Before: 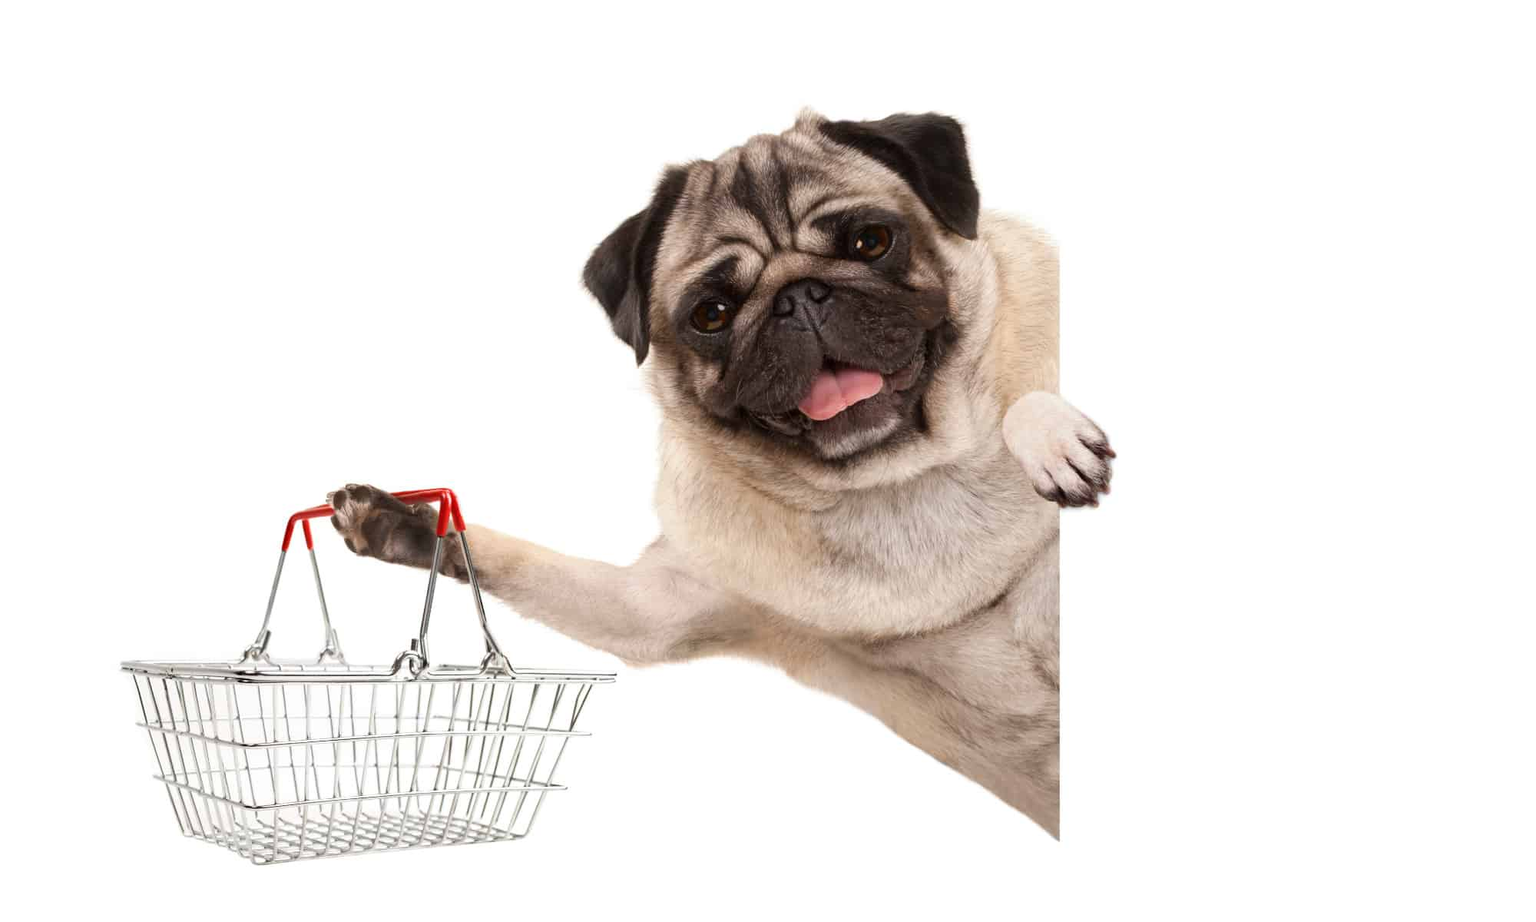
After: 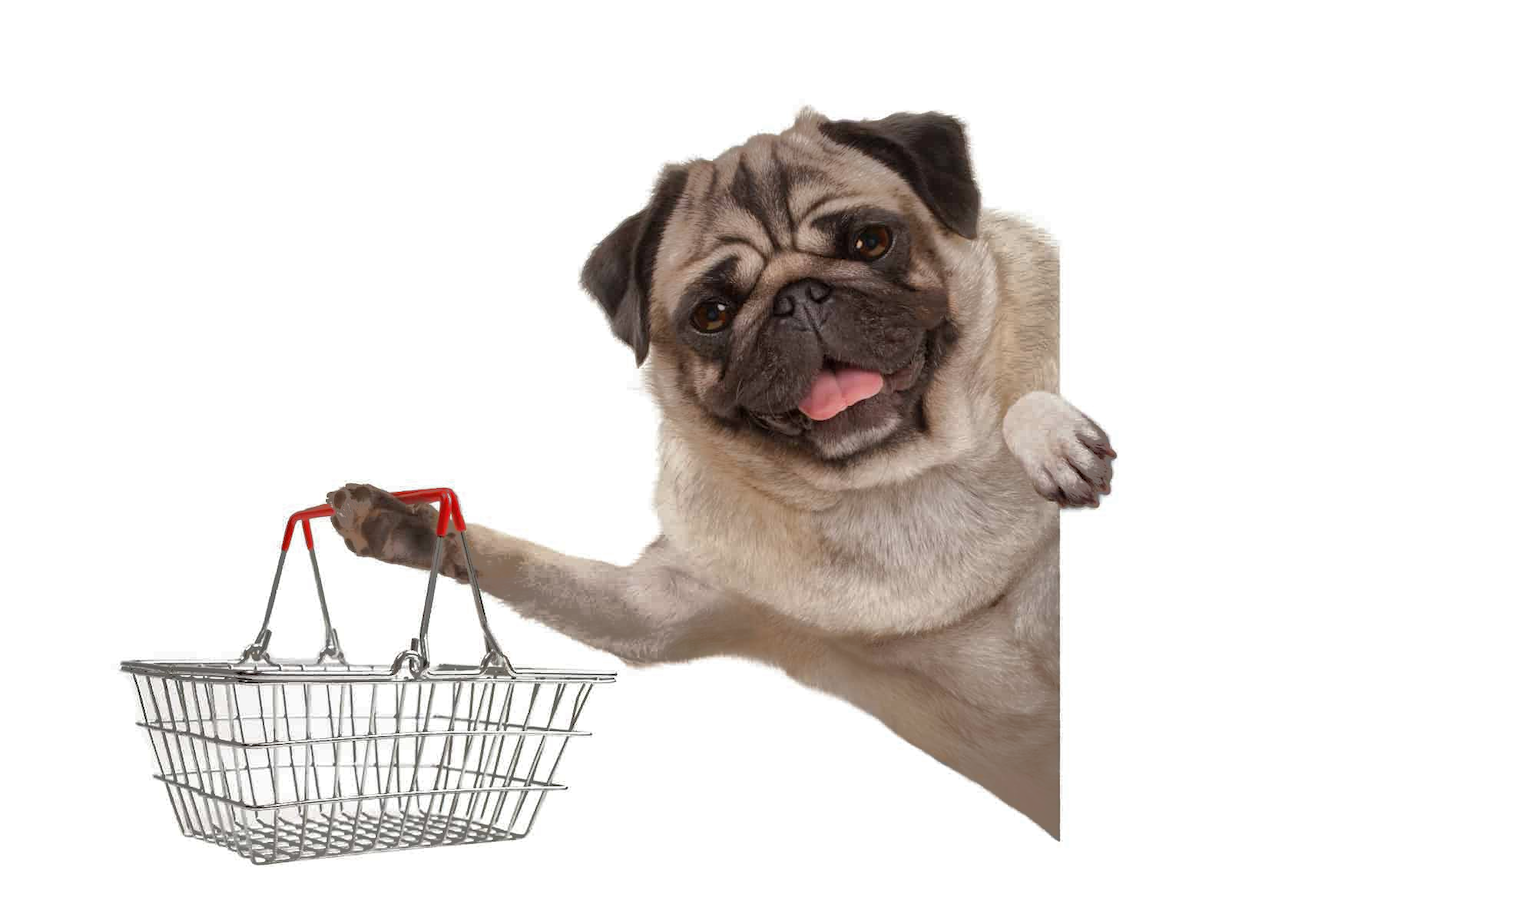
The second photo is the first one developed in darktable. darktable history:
shadows and highlights: shadows 39.23, highlights -59.8, highlights color adjustment 0.363%
